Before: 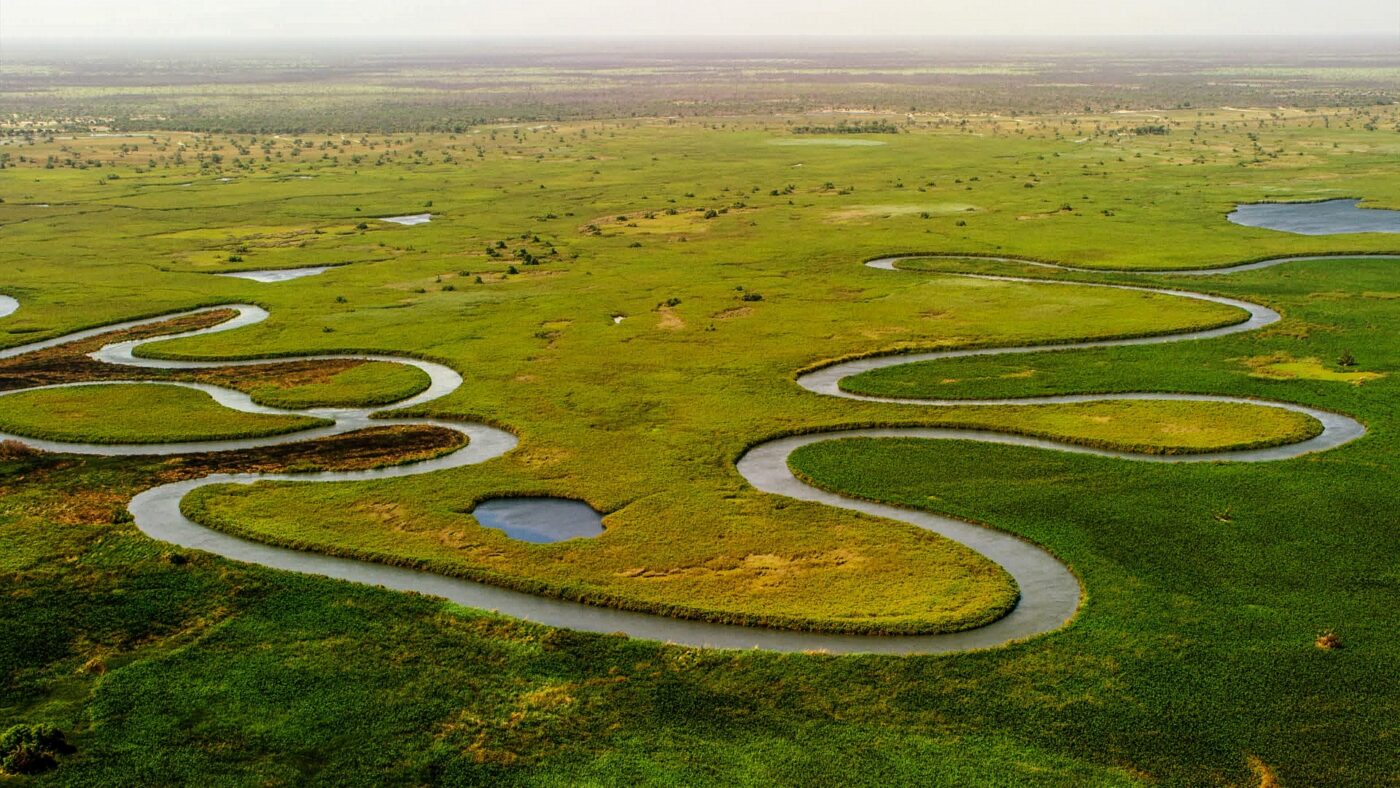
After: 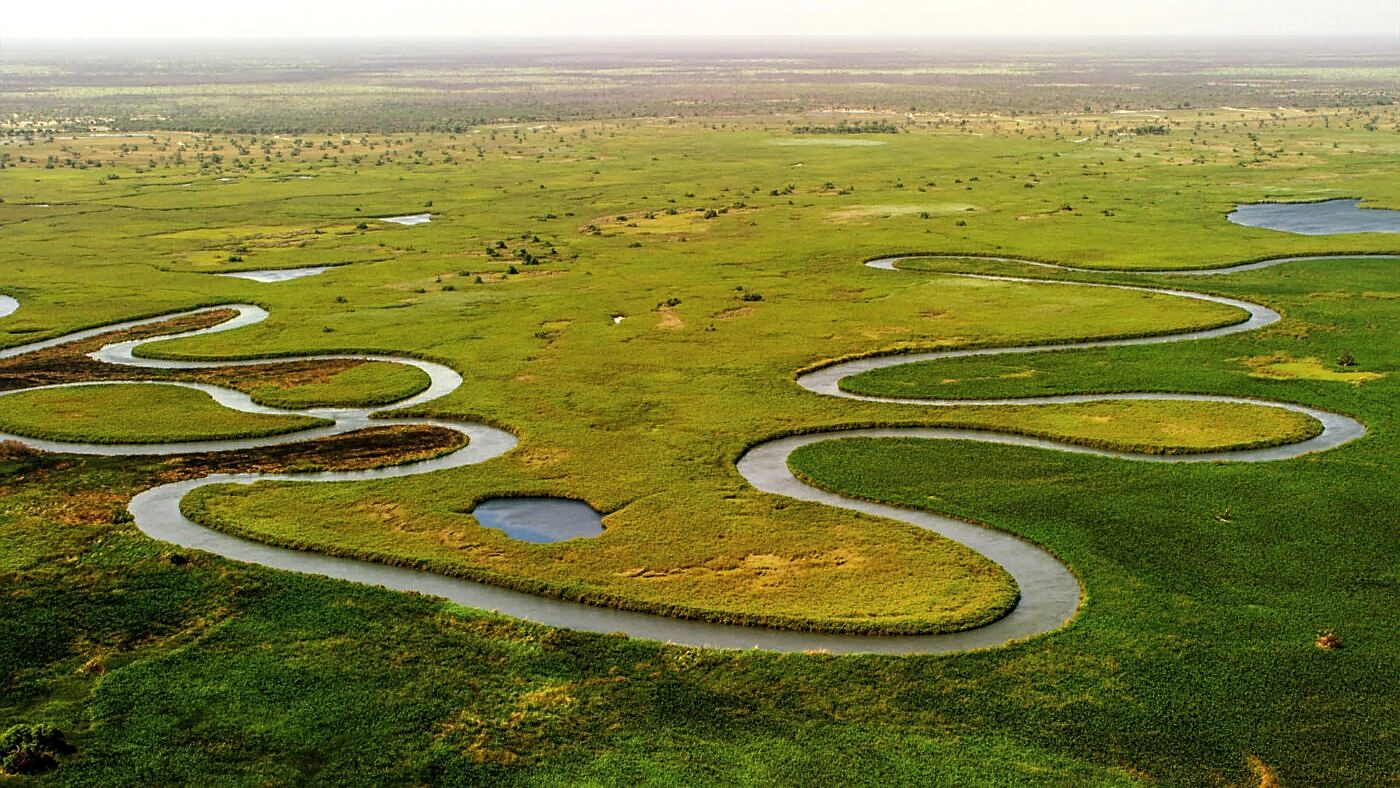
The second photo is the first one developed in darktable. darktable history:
sharpen: radius 1.864, amount 0.398, threshold 1.271
exposure: exposure 0.2 EV, compensate highlight preservation false
contrast brightness saturation: contrast 0.01, saturation -0.05
